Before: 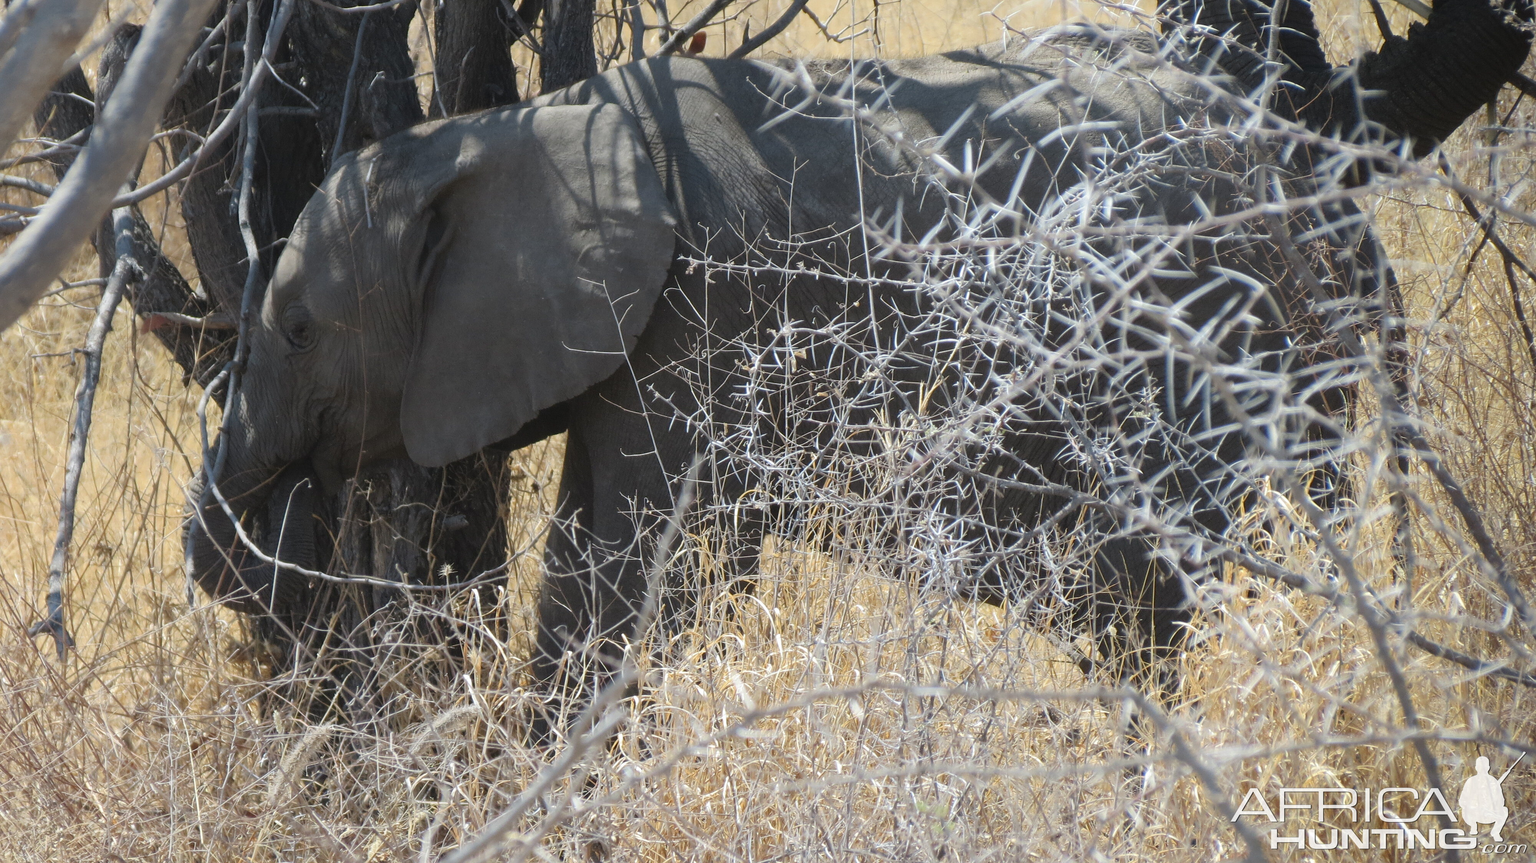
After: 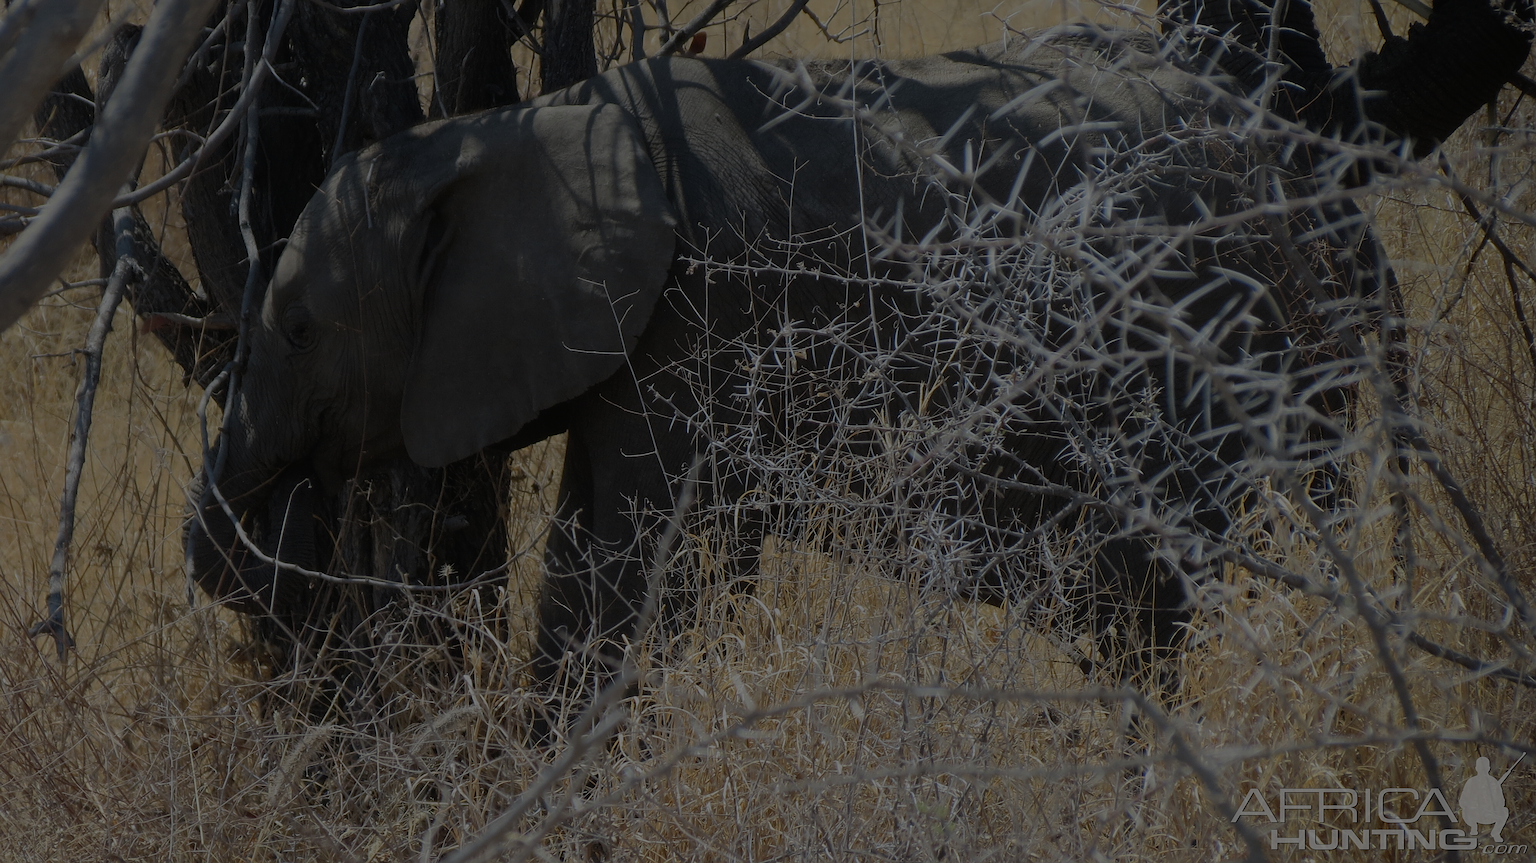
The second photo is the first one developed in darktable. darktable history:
sharpen: on, module defaults
exposure: exposure -2.343 EV, compensate highlight preservation false
